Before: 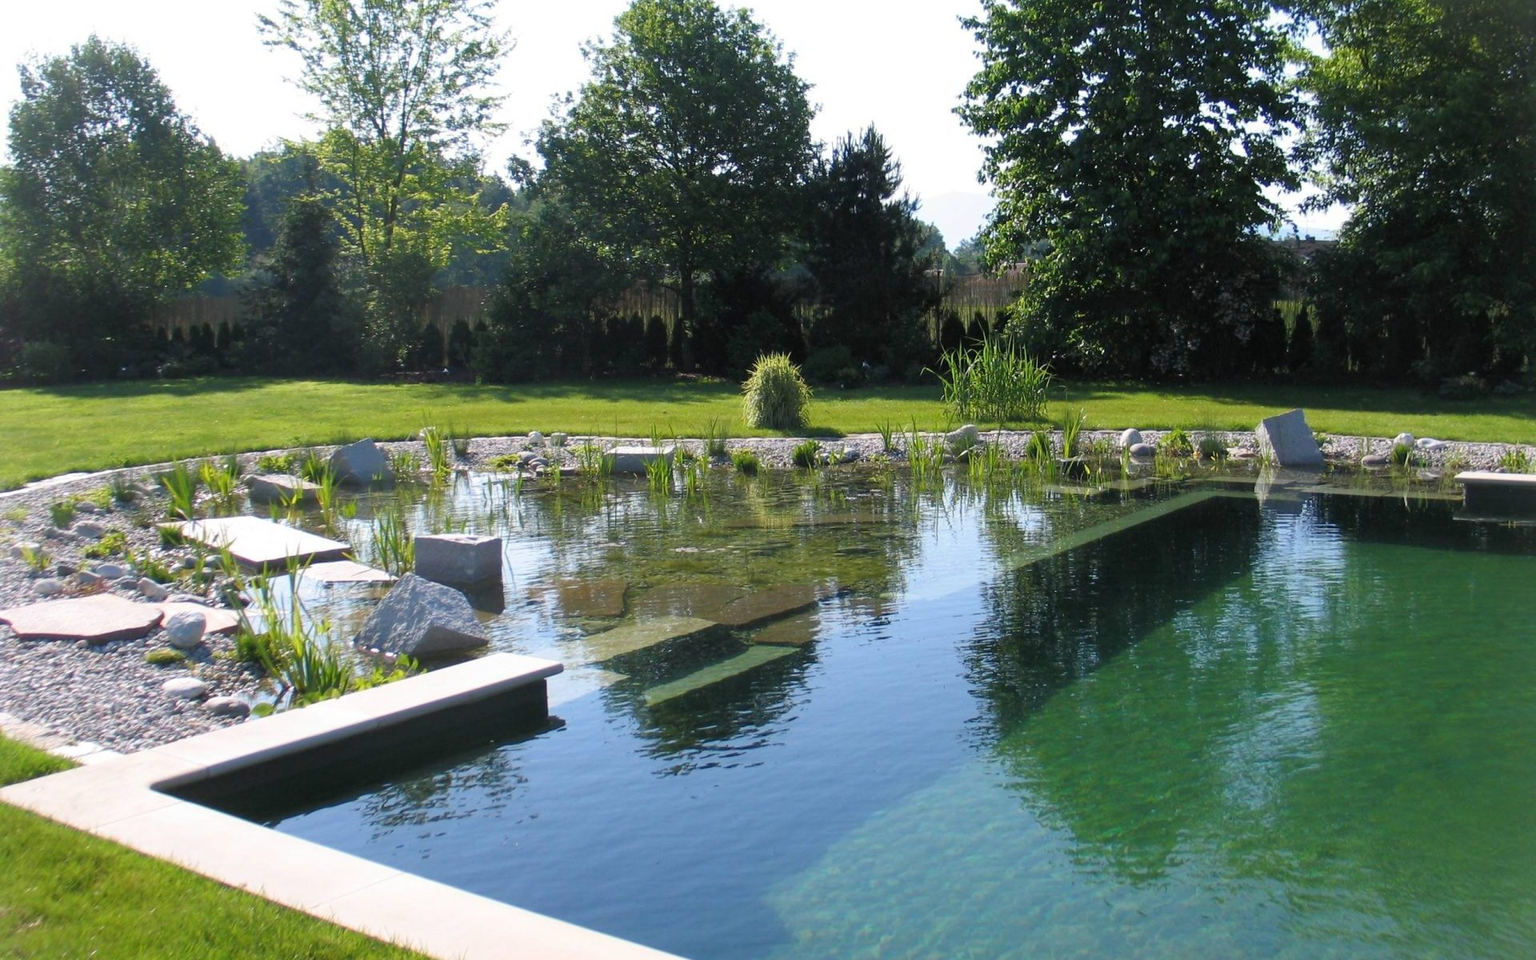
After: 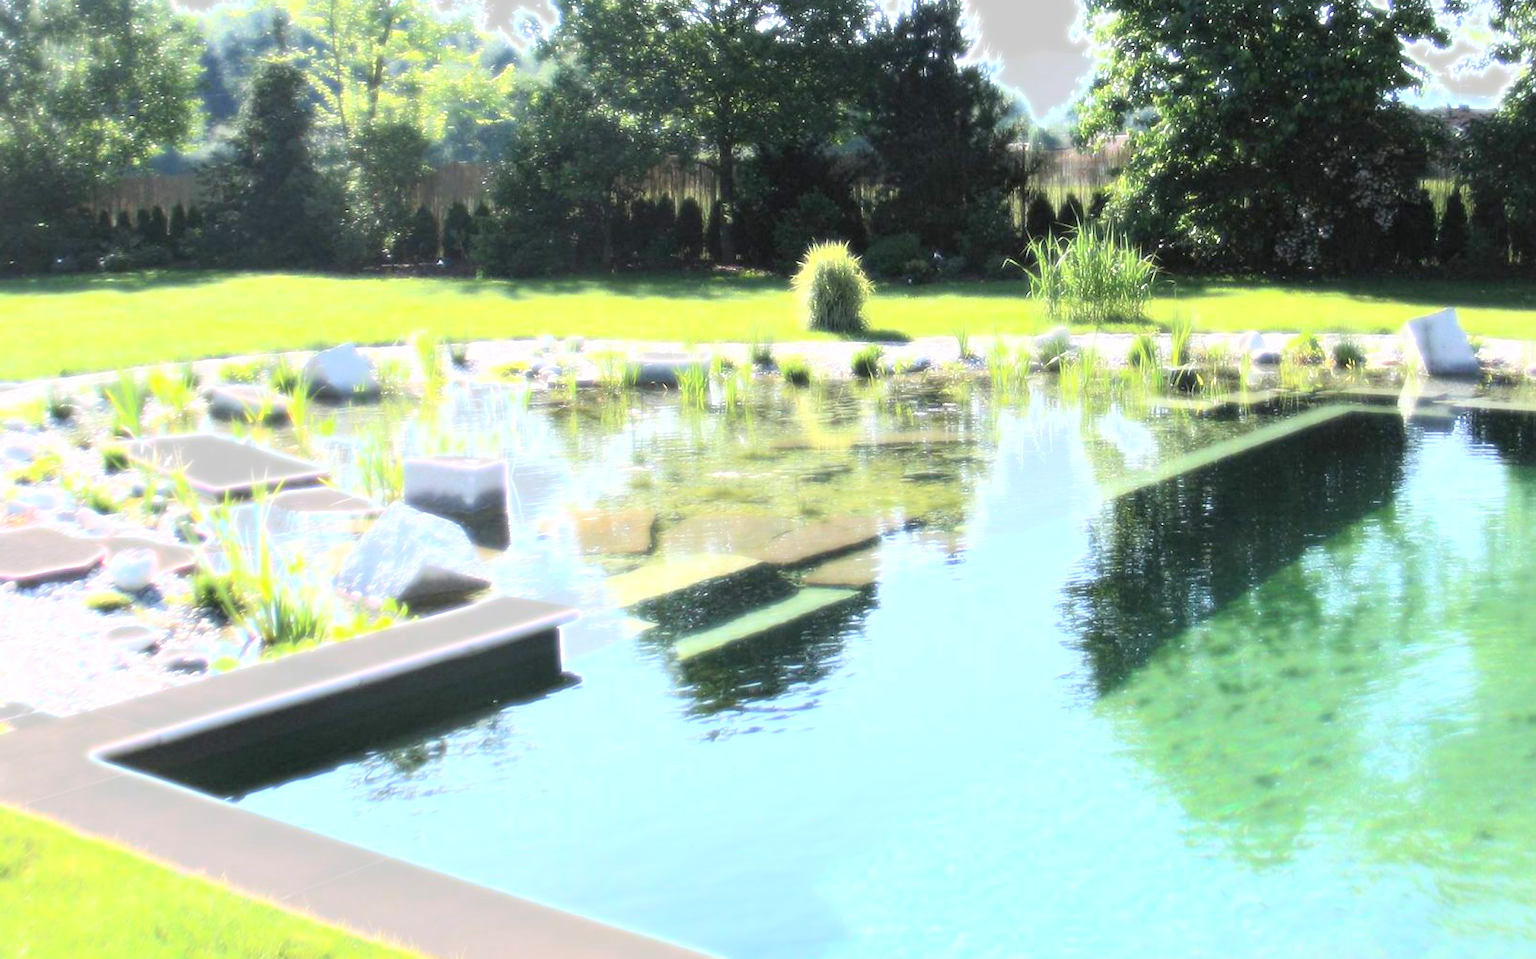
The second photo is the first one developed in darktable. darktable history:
bloom: size 0%, threshold 54.82%, strength 8.31%
exposure: exposure 1.223 EV, compensate highlight preservation false
crop and rotate: left 4.842%, top 15.51%, right 10.668%
